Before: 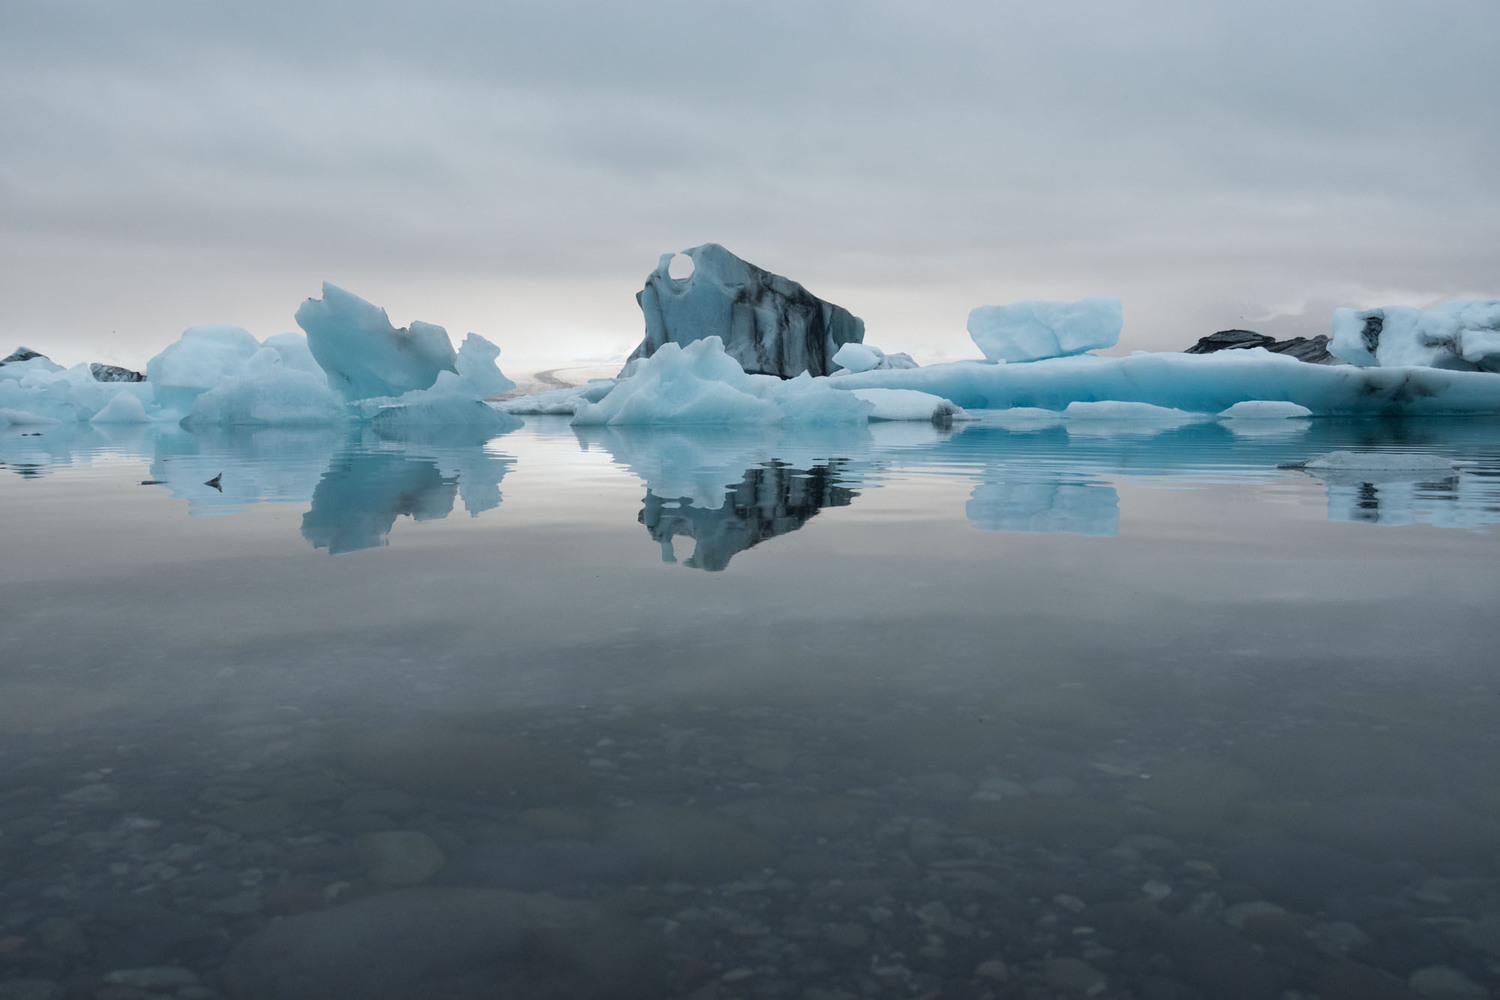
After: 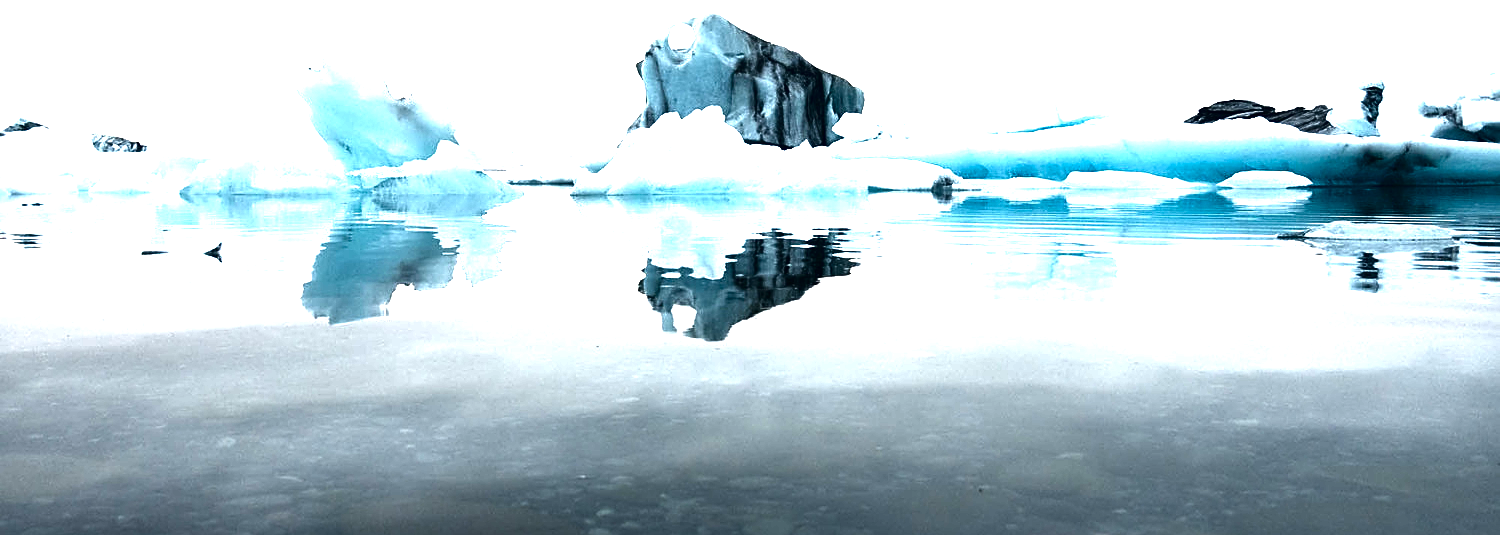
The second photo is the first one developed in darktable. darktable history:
sharpen: on, module defaults
exposure: black level correction 0, exposure 1.388 EV, compensate exposure bias true, compensate highlight preservation false
crop and rotate: top 23.043%, bottom 23.437%
contrast brightness saturation: brightness -0.52
tone equalizer: -8 EV -0.75 EV, -7 EV -0.7 EV, -6 EV -0.6 EV, -5 EV -0.4 EV, -3 EV 0.4 EV, -2 EV 0.6 EV, -1 EV 0.7 EV, +0 EV 0.75 EV, edges refinement/feathering 500, mask exposure compensation -1.57 EV, preserve details no
